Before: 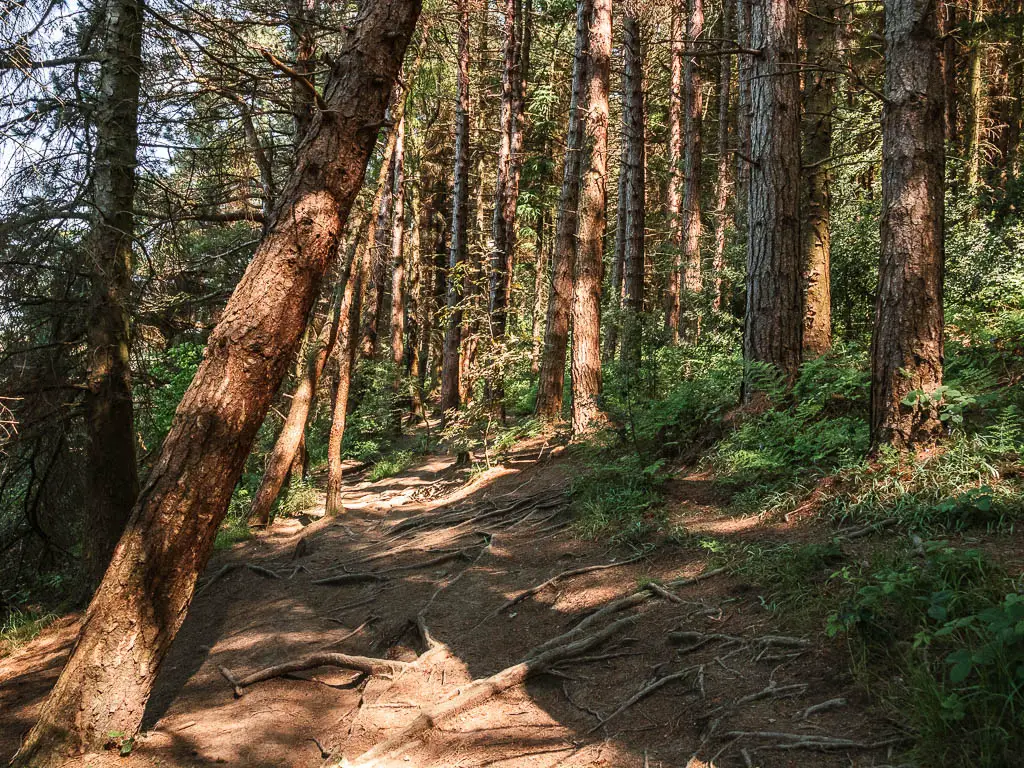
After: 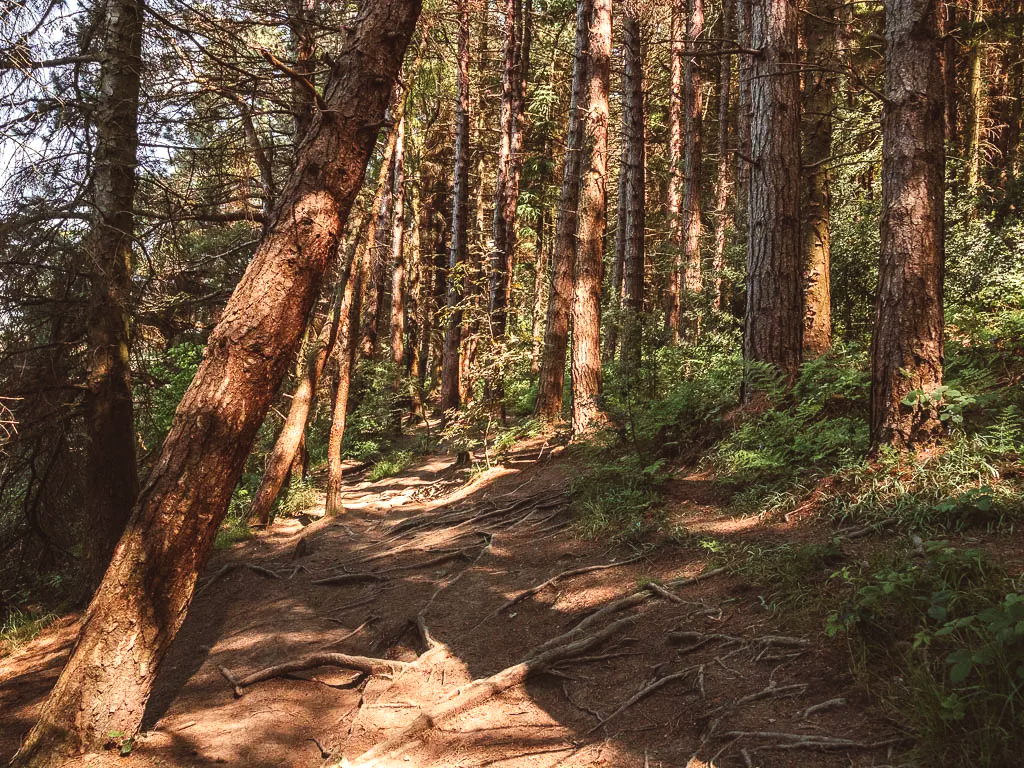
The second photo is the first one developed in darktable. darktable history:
color balance rgb: power › chroma 1.533%, power › hue 28.12°, global offset › luminance 0.775%, linear chroma grading › global chroma 0.776%, perceptual saturation grading › global saturation 0.107%, contrast 4.881%
